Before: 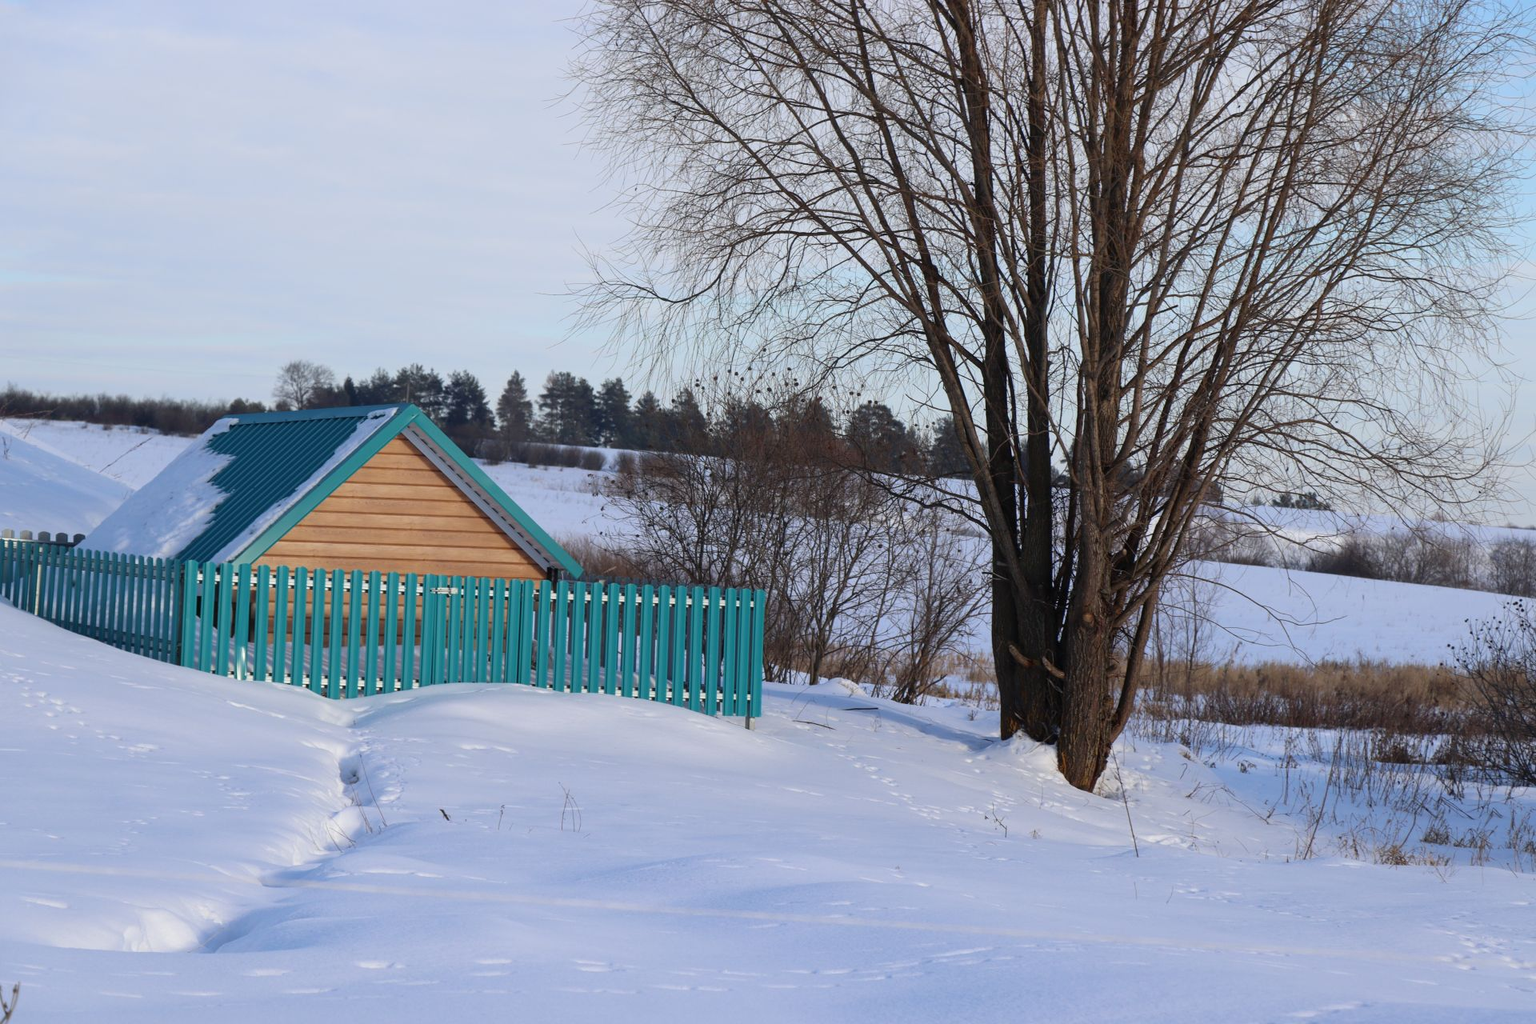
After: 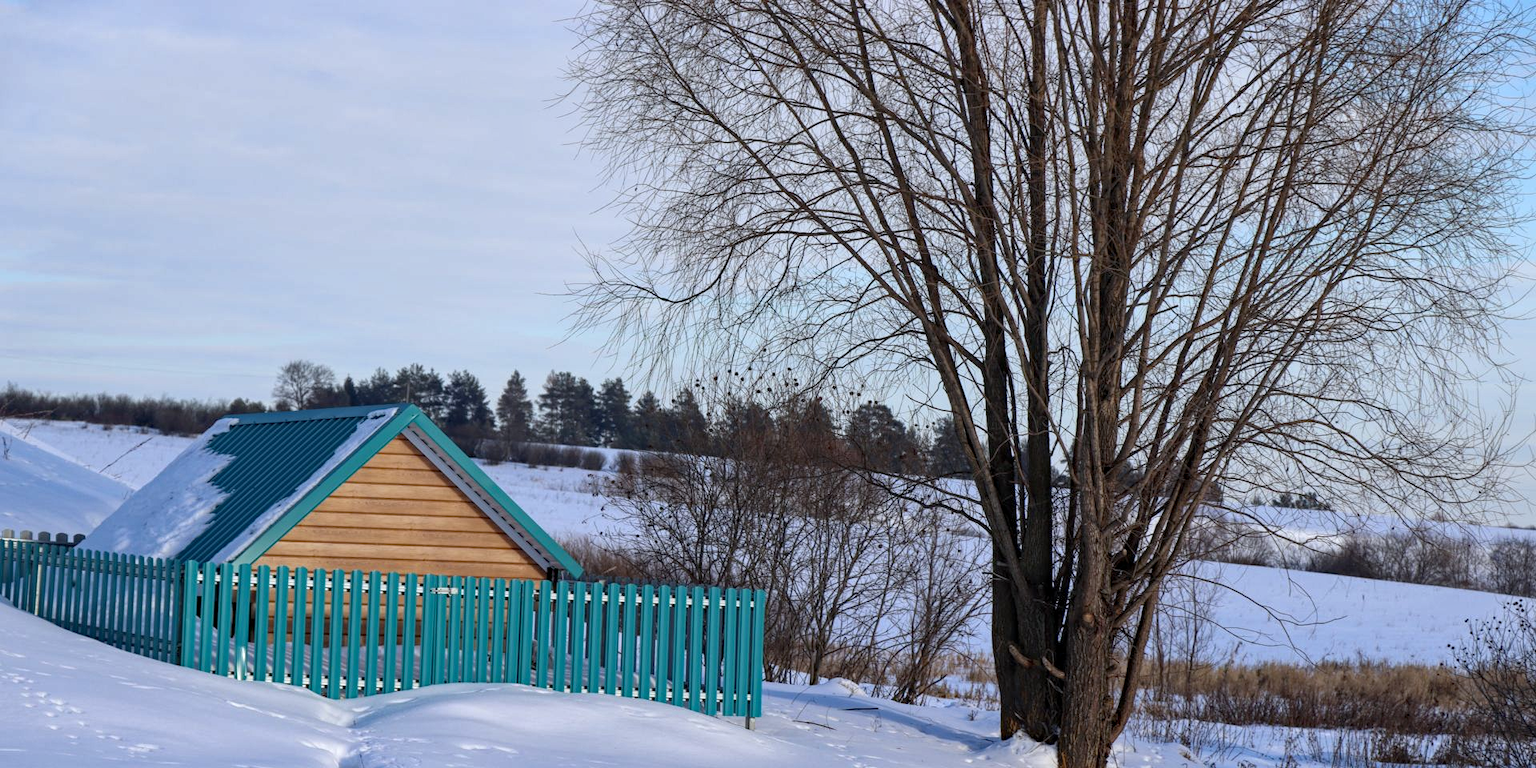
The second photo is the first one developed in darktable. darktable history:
haze removal: compatibility mode true, adaptive false
crop: bottom 24.967%
white balance: red 0.98, blue 1.034
shadows and highlights: shadows 37.27, highlights -28.18, soften with gaussian
local contrast: highlights 99%, shadows 86%, detail 160%, midtone range 0.2
